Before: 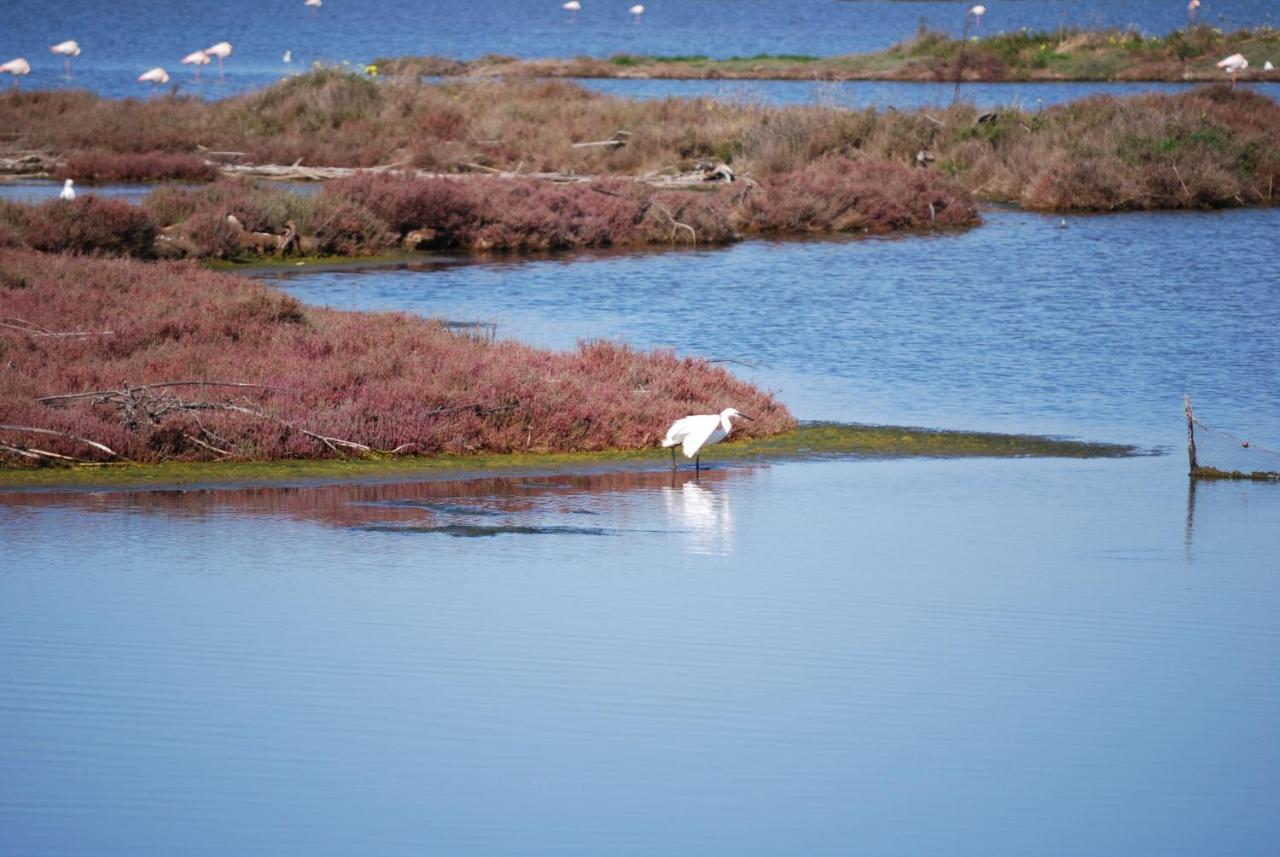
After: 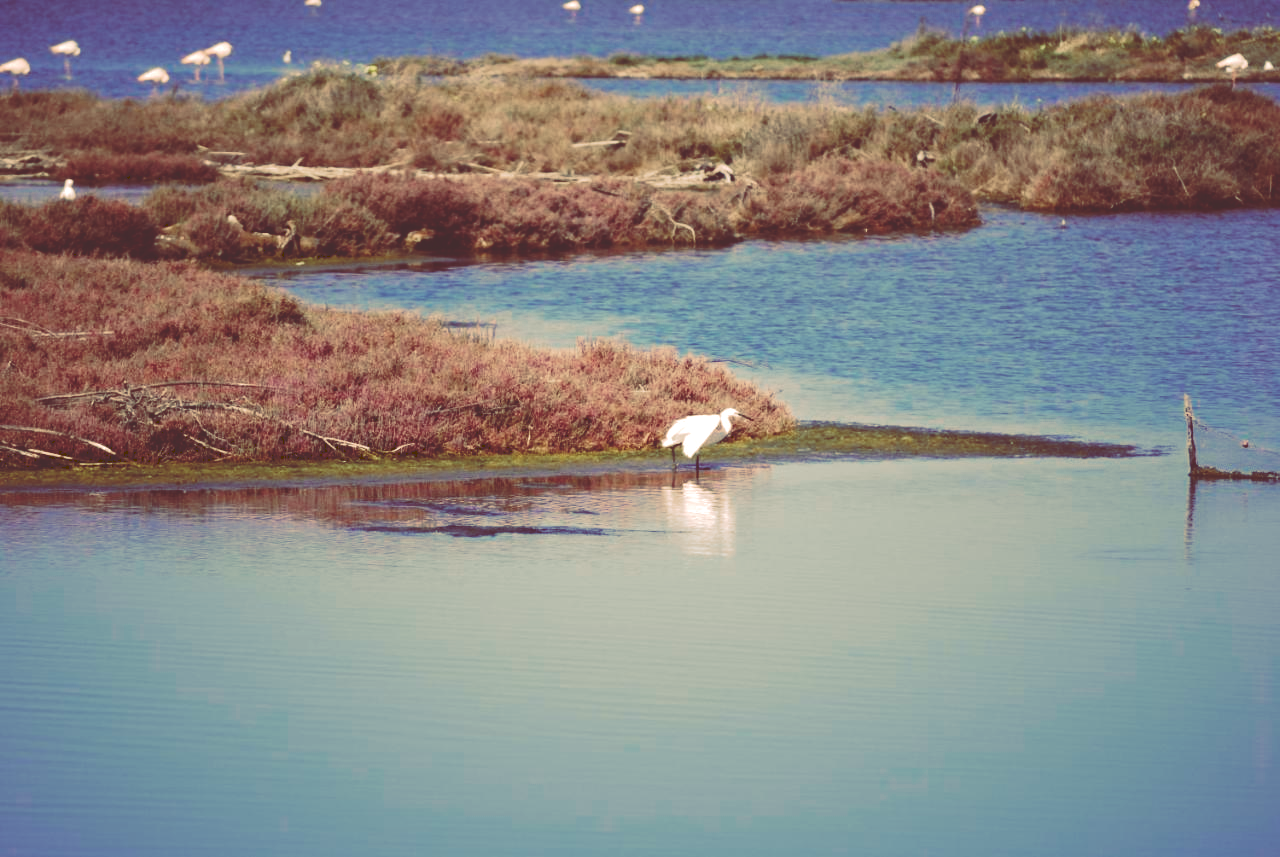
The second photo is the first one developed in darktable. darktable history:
tone curve: curves: ch0 [(0, 0) (0.003, 0.19) (0.011, 0.192) (0.025, 0.192) (0.044, 0.194) (0.069, 0.196) (0.1, 0.197) (0.136, 0.198) (0.177, 0.216) (0.224, 0.236) (0.277, 0.269) (0.335, 0.331) (0.399, 0.418) (0.468, 0.515) (0.543, 0.621) (0.623, 0.725) (0.709, 0.804) (0.801, 0.859) (0.898, 0.913) (1, 1)], preserve colors none
color look up table: target L [95.78, 91.33, 91.92, 78.11, 82.48, 75.69, 67.04, 67.15, 65.07, 53.24, 51.45, 40.03, 40.12, 18.4, 201.39, 104.93, 77.14, 72.49, 69.03, 61.19, 63.88, 57.74, 58.4, 53.88, 48.77, 38.22, 12.75, 9.787, 87.62, 85.2, 84.35, 77.57, 81.19, 69.52, 57.58, 58.46, 45.33, 47.75, 32.39, 30.64, 28.41, 17.2, 10.18, 63.07, 66.14, 54.06, 46.26, 46.88, 11.08], target a [4.4, 13.96, -2.534, -35.8, -22.19, -15.42, -32.4, -9.38, -19.86, -21.18, -26.78, -8.863, -9.428, 27.75, 0, 0, 27.05, 13.06, 33.4, 9.53, 44.92, 1.079, 48.12, 42.33, 26.16, 21.15, 50.91, 45.28, 26.6, 26.17, 30.91, 25.48, 32.46, 39.46, 19.56, 52.62, 44.27, 33.87, 9.578, 27.77, 40.46, 63.42, 46.34, -16.52, -12.82, -22.63, 5.981, 1.552, 47.44], target b [54.62, 40.45, 53.38, 21.73, 35.73, 30.82, 25.69, 20.97, 34.39, 4.528, 19.26, 17.9, -0.463, 30.9, -0.001, -0.003, 34.17, 22.35, 44.61, 48.2, 21.03, 19.25, 46.69, 33.37, 16.38, 35.34, 21.2, 16.08, 30.87, 33.31, 24.87, 20.99, 21.59, 4.102, 7.11, 10.08, -33.21, -8.924, 0.257, -30.36, -5.347, -44, 7.433, -9.417, 7.41, -15.3, -36.31, -17.4, -10.74], num patches 49
